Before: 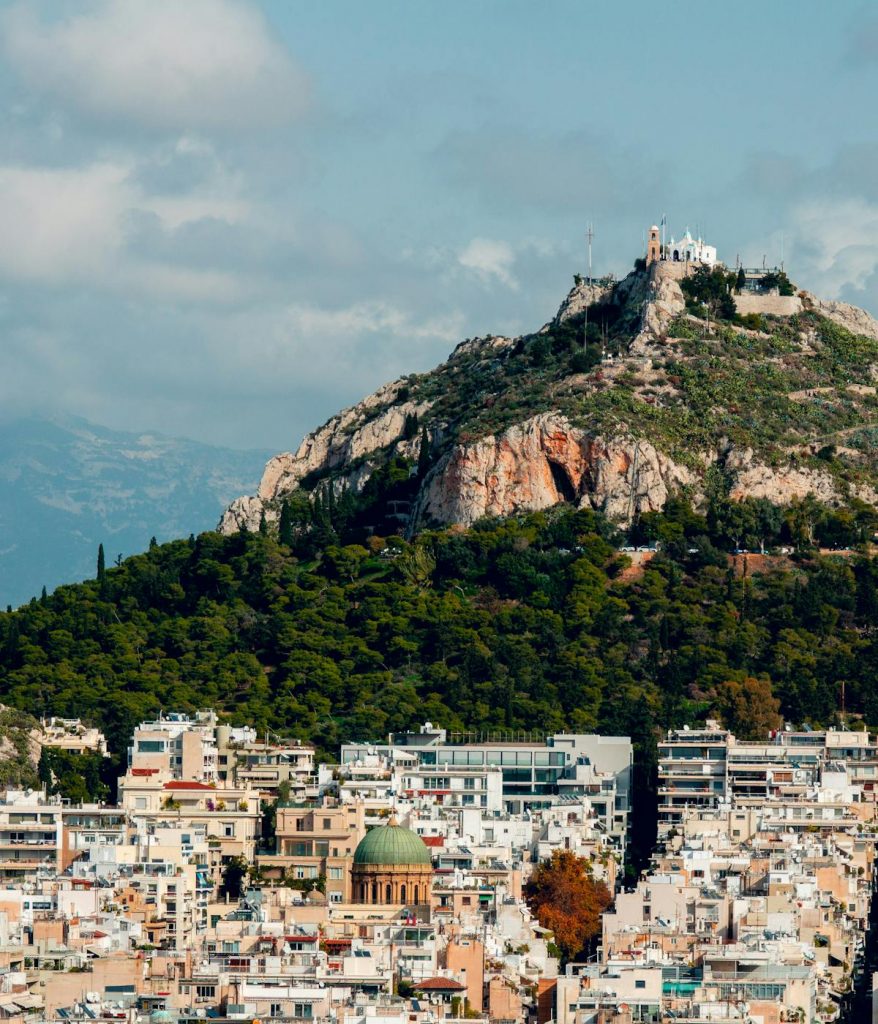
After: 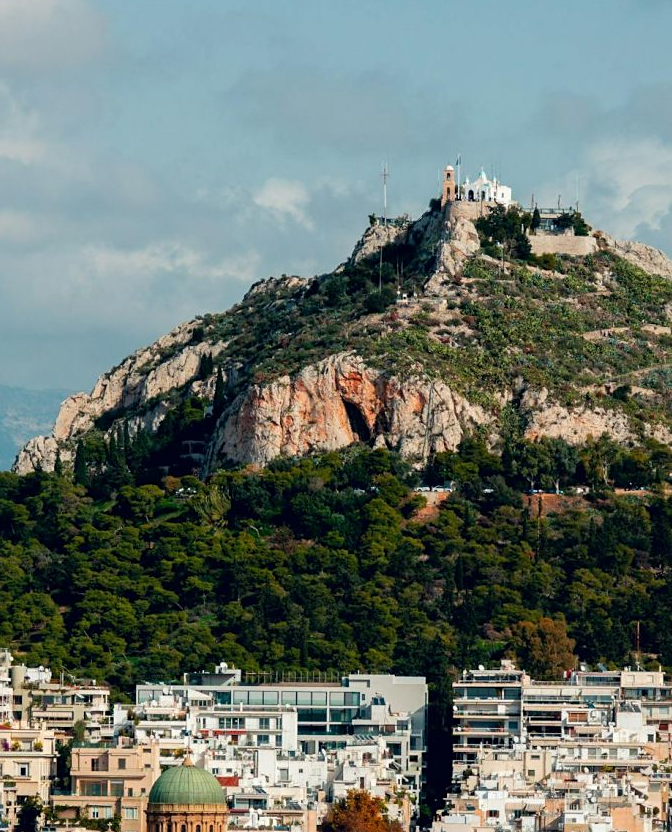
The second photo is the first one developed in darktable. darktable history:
crop: left 23.414%, top 5.886%, bottom 11.772%
sharpen: amount 0.208
